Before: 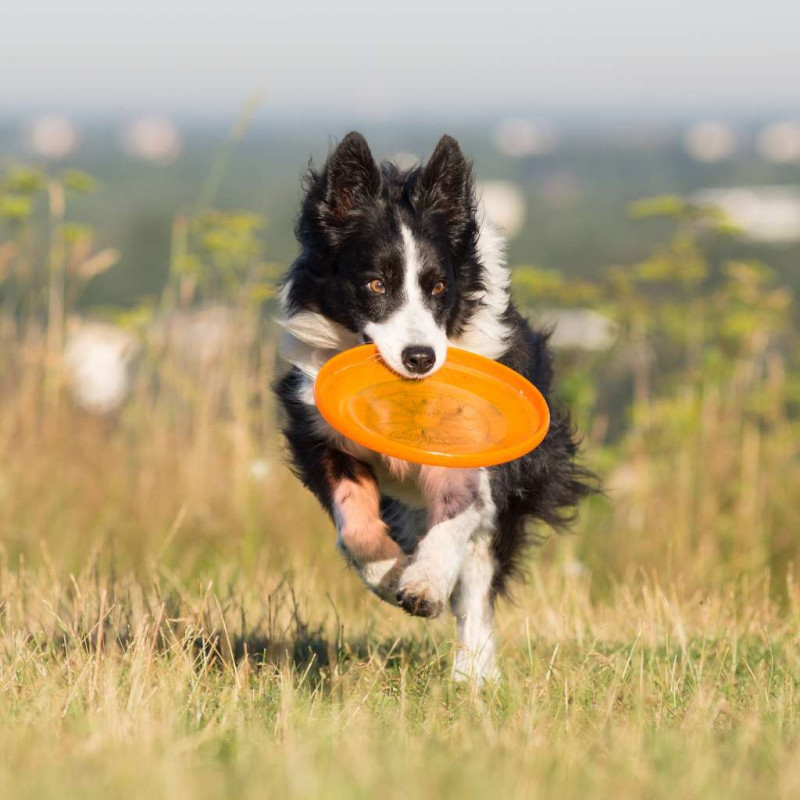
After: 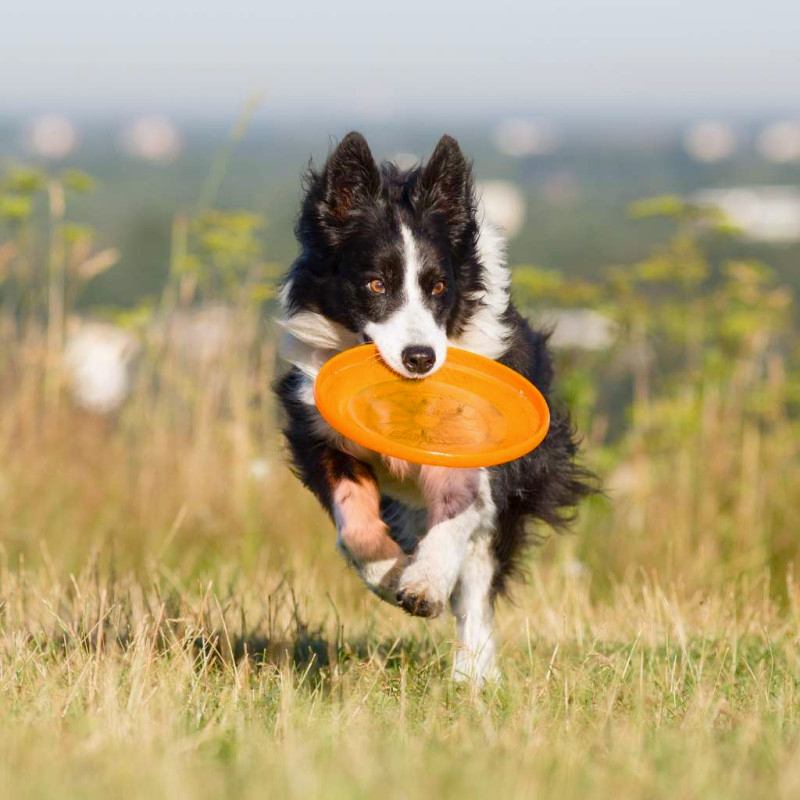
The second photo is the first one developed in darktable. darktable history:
white balance: red 0.988, blue 1.017
color balance rgb: perceptual saturation grading › global saturation 20%, perceptual saturation grading › highlights -25%, perceptual saturation grading › shadows 25%
